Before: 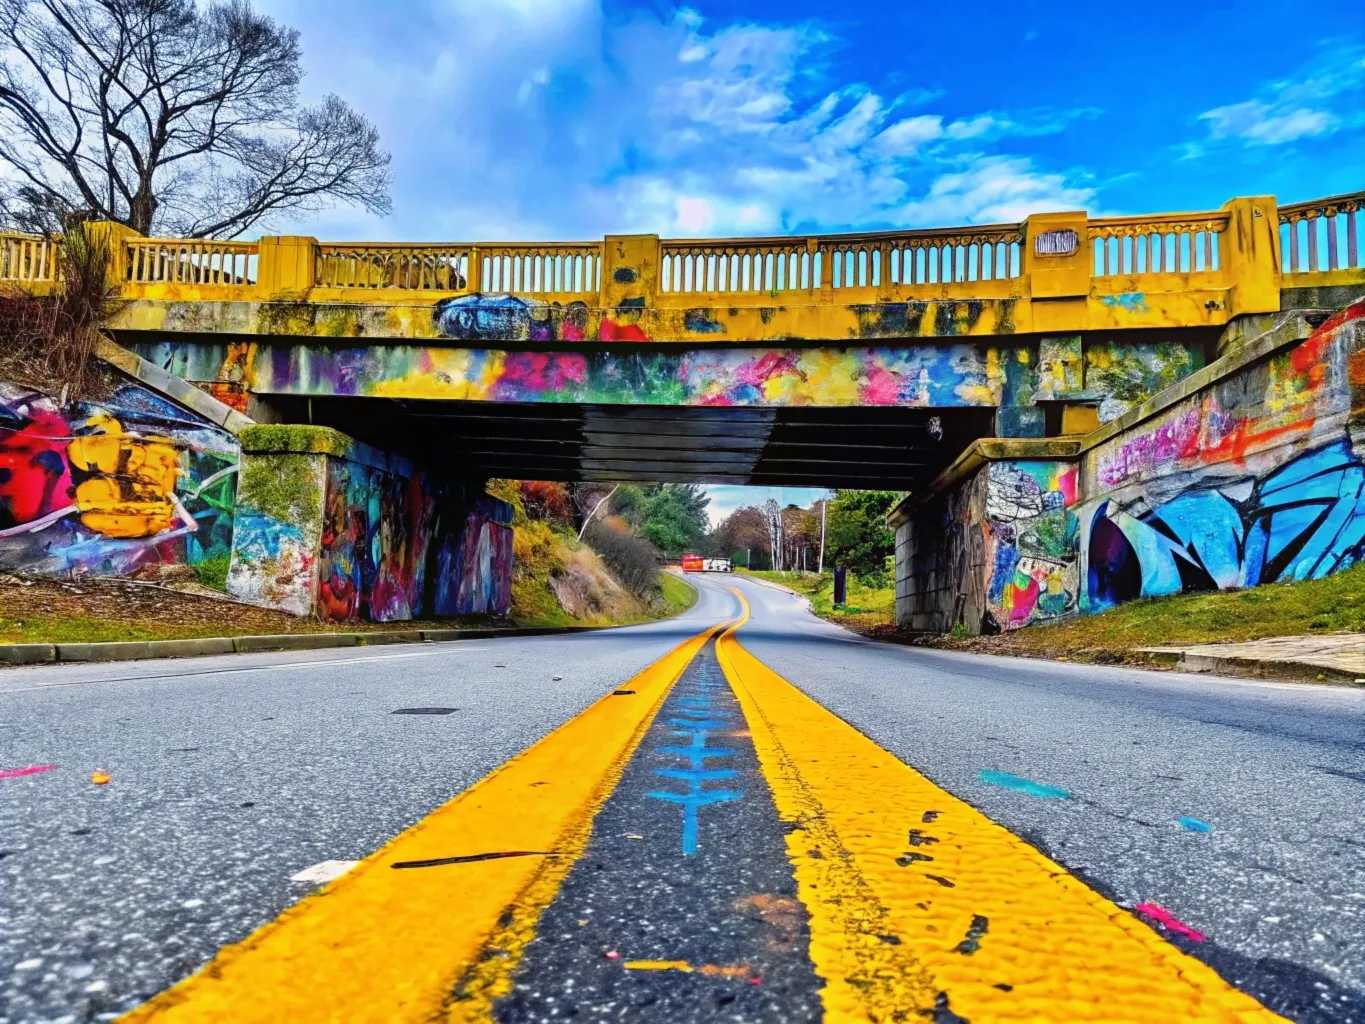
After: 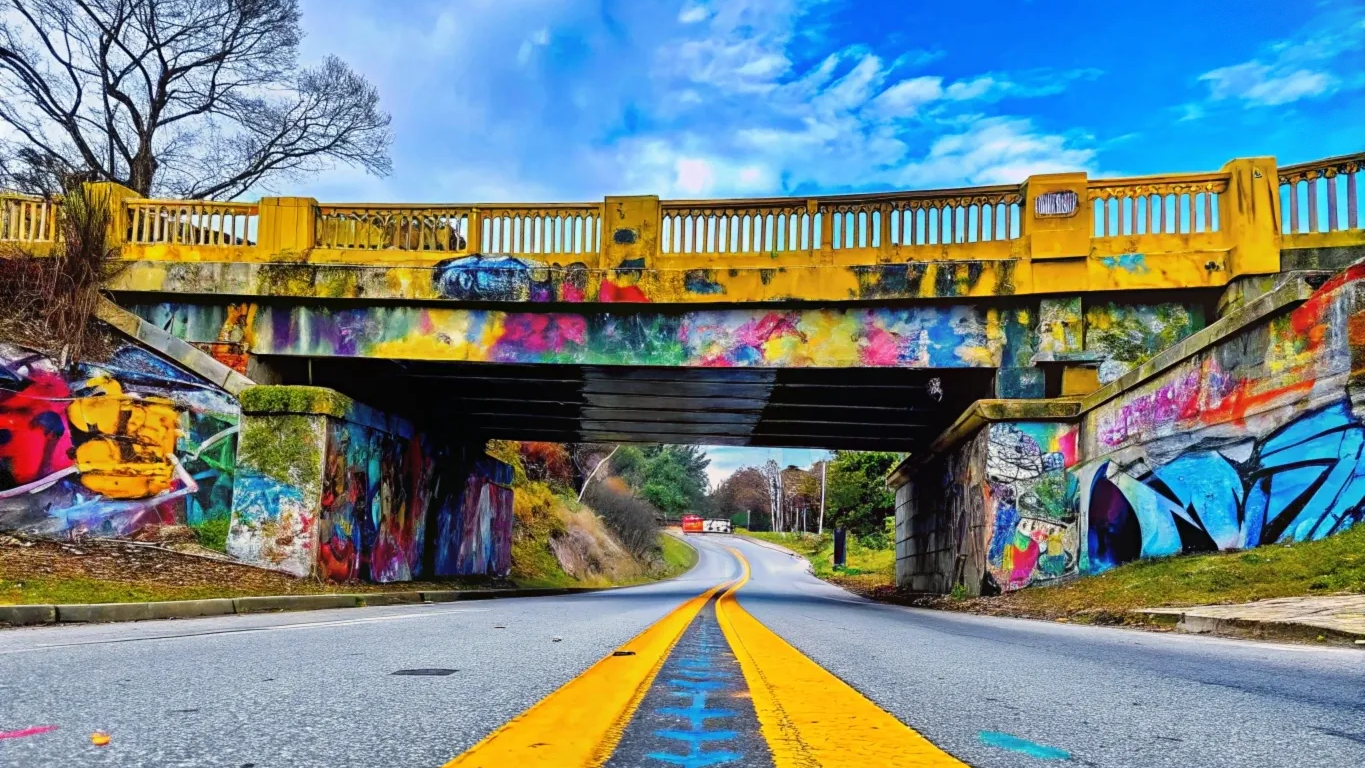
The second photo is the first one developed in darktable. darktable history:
crop: top 3.857%, bottom 21.132%
vignetting: fall-off start 100%, fall-off radius 71%, brightness -0.434, saturation -0.2, width/height ratio 1.178, dithering 8-bit output, unbound false
